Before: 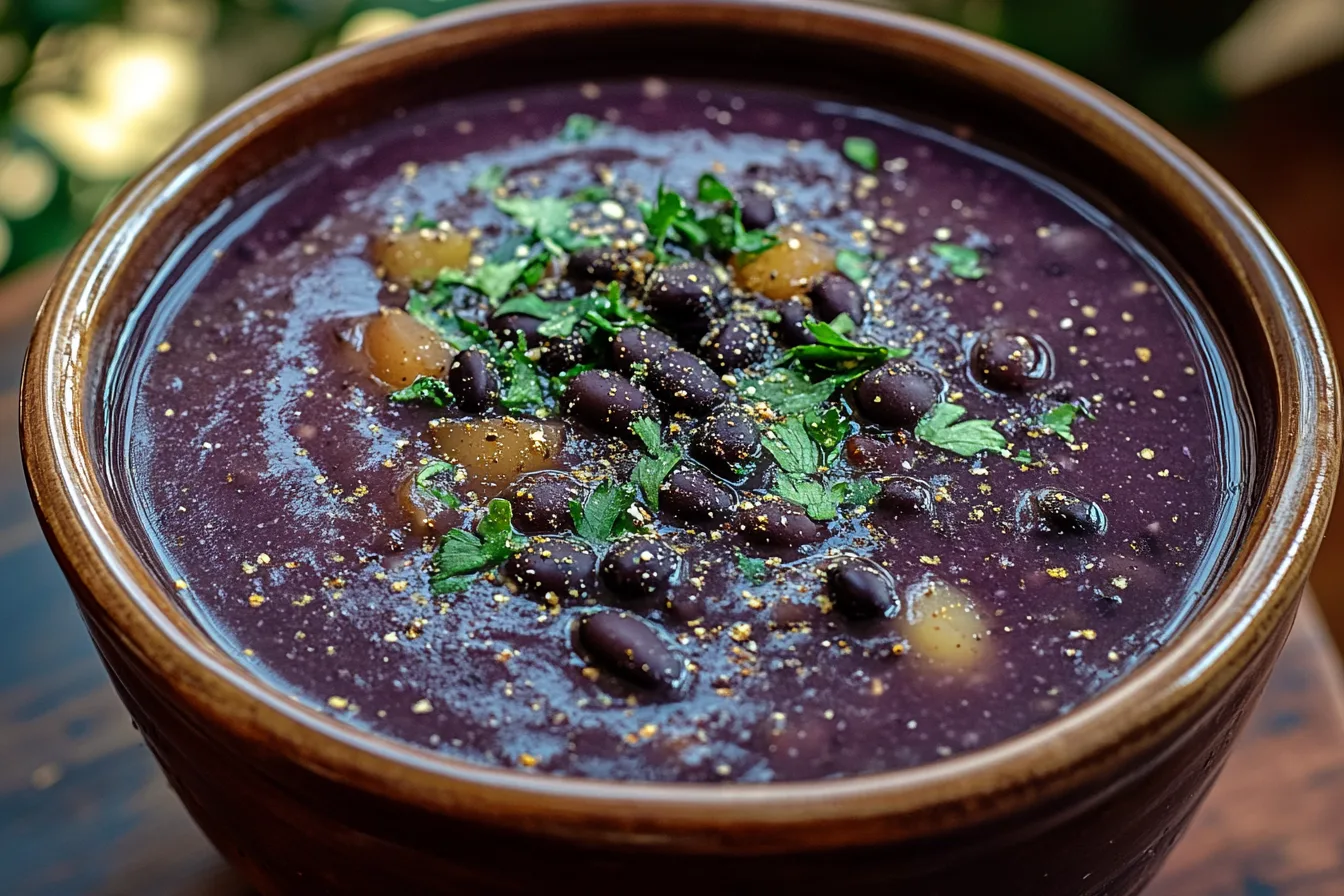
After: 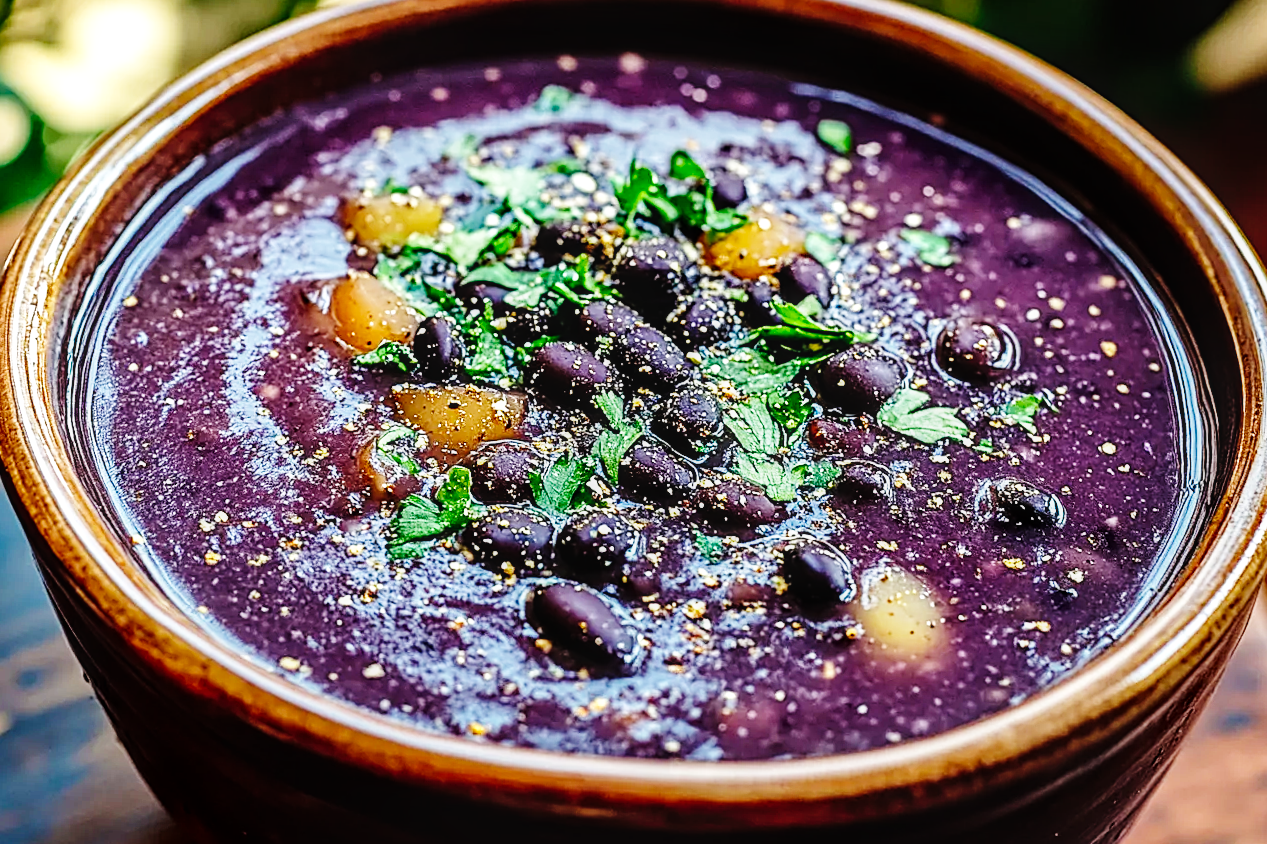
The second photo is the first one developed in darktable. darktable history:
base curve: curves: ch0 [(0, 0) (0, 0) (0.002, 0.001) (0.008, 0.003) (0.019, 0.011) (0.037, 0.037) (0.064, 0.11) (0.102, 0.232) (0.152, 0.379) (0.216, 0.524) (0.296, 0.665) (0.394, 0.789) (0.512, 0.881) (0.651, 0.945) (0.813, 0.986) (1, 1)], preserve colors none
local contrast: on, module defaults
sharpen: on, module defaults
crop and rotate: angle -2.35°
